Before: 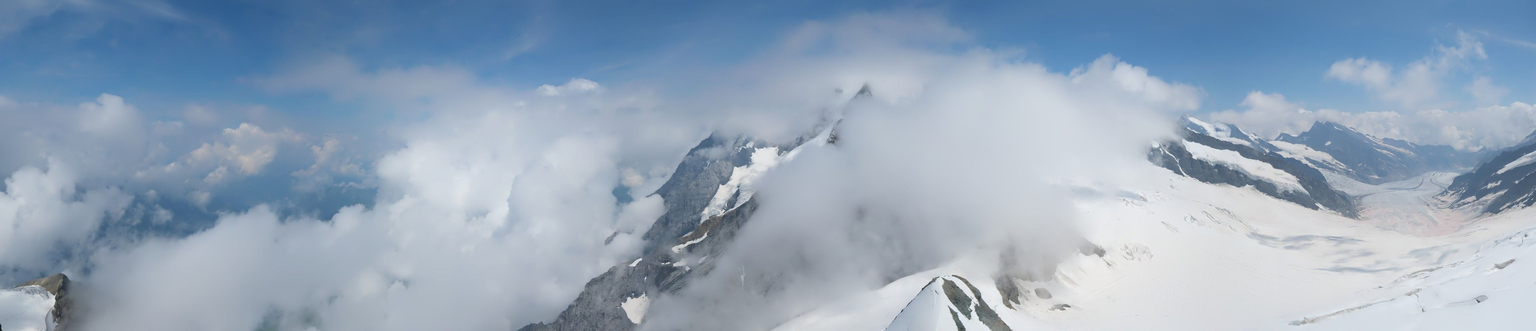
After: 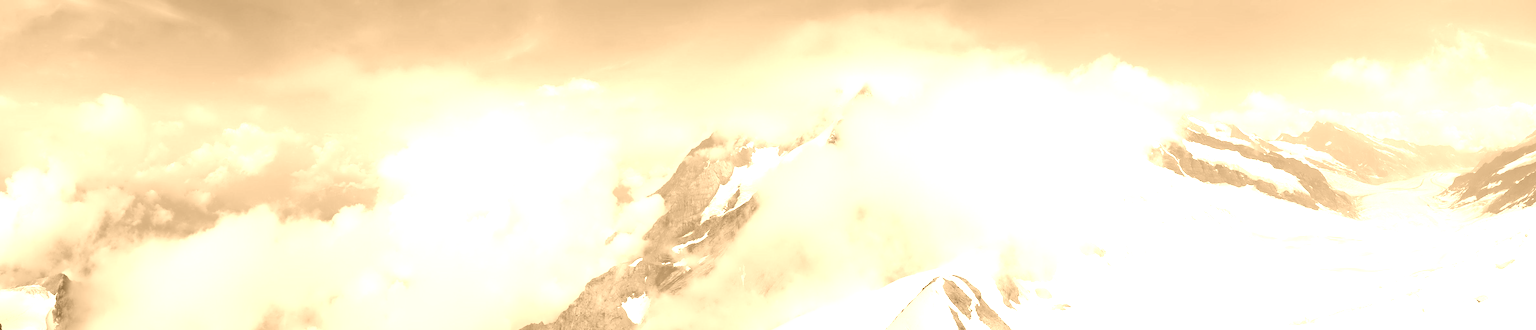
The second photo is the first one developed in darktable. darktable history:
colorize: hue 28.8°, source mix 100%
exposure: exposure 0.6 EV, compensate highlight preservation false
